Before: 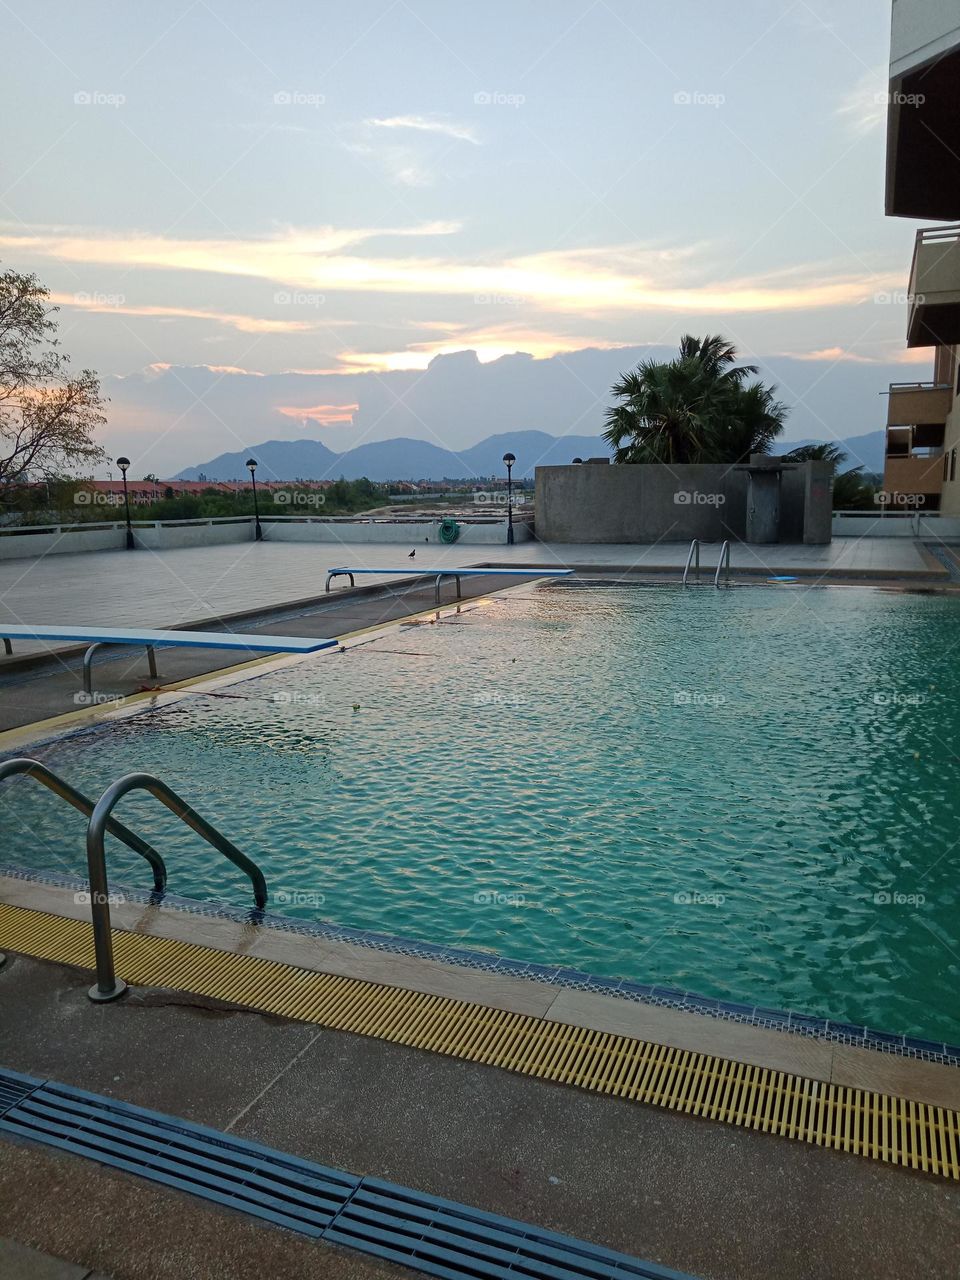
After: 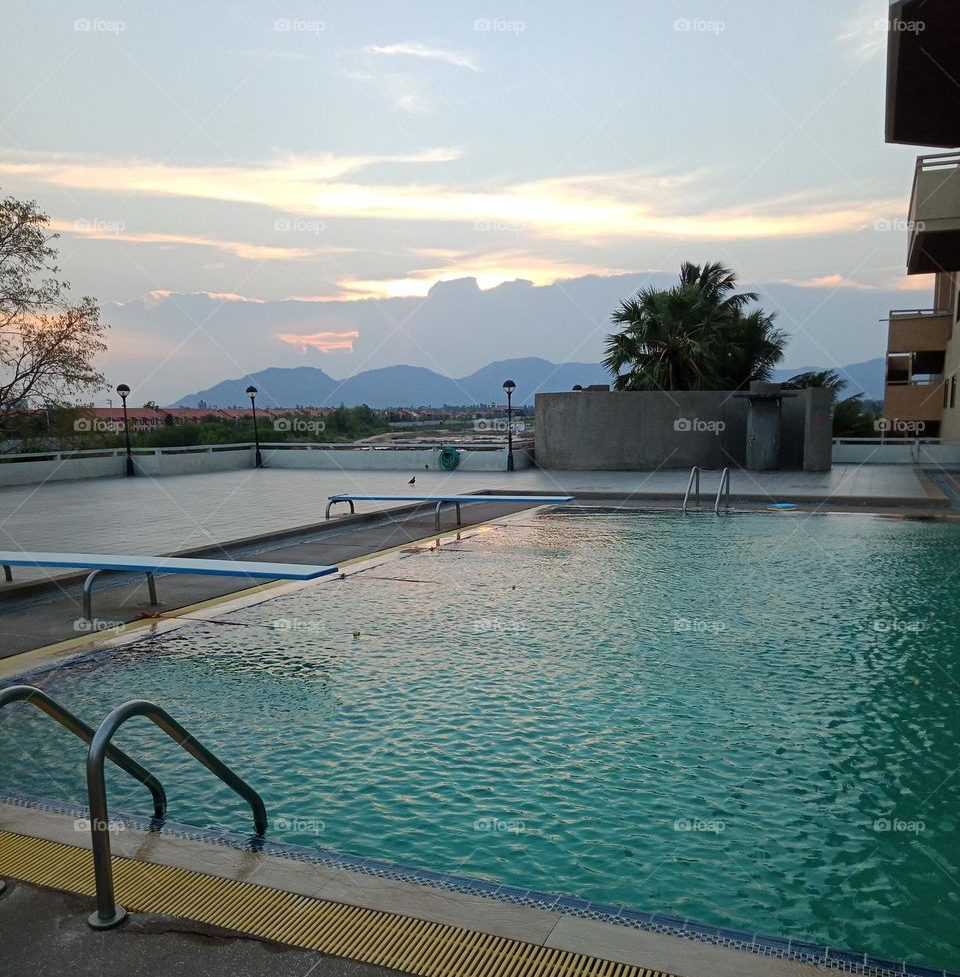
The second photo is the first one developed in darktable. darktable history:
crop: top 5.723%, bottom 17.872%
